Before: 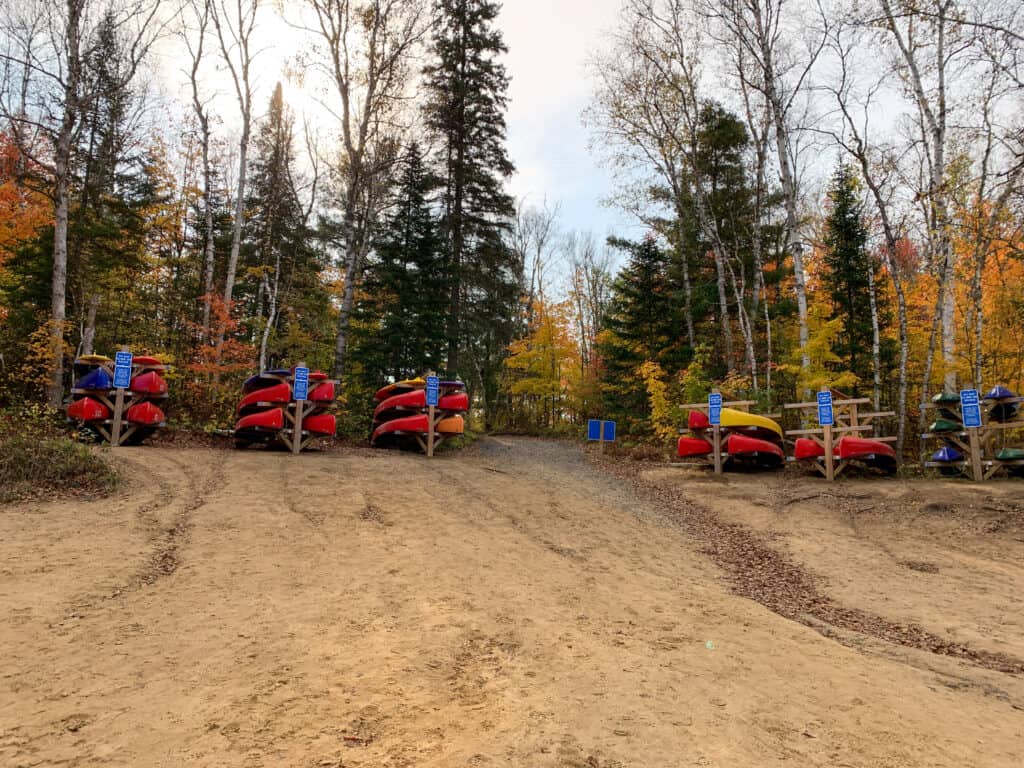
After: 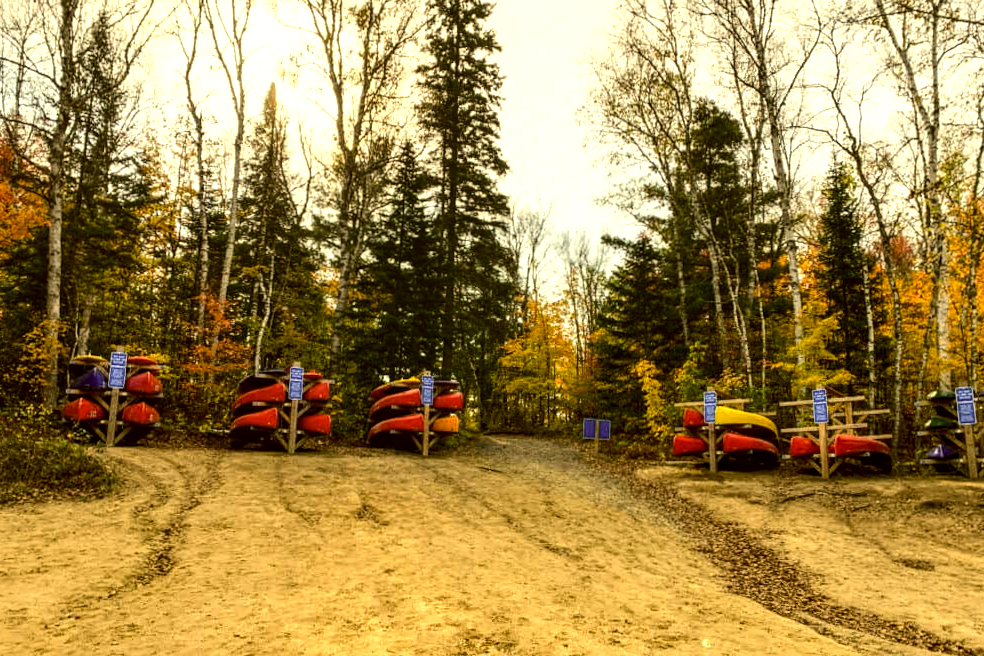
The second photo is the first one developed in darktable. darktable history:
crop and rotate: angle 0.2°, left 0.275%, right 3.127%, bottom 14.18%
local contrast: detail 130%
color correction: highlights a* 0.162, highlights b* 29.53, shadows a* -0.162, shadows b* 21.09
tone equalizer: -8 EV -0.75 EV, -7 EV -0.7 EV, -6 EV -0.6 EV, -5 EV -0.4 EV, -3 EV 0.4 EV, -2 EV 0.6 EV, -1 EV 0.7 EV, +0 EV 0.75 EV, edges refinement/feathering 500, mask exposure compensation -1.57 EV, preserve details no
